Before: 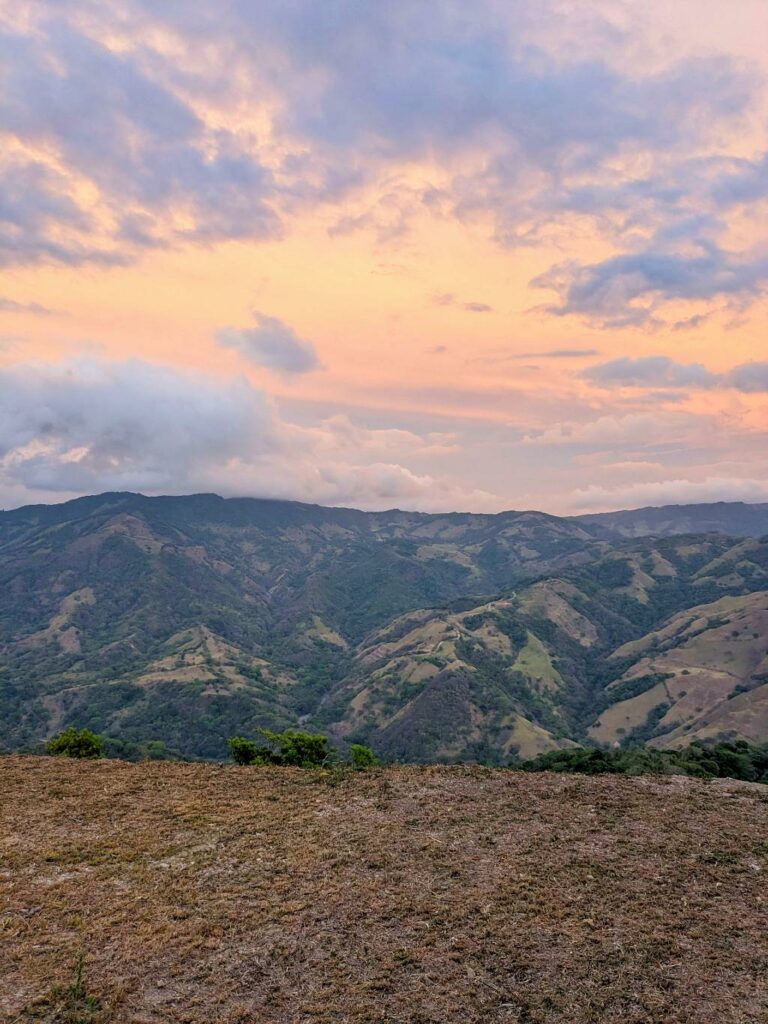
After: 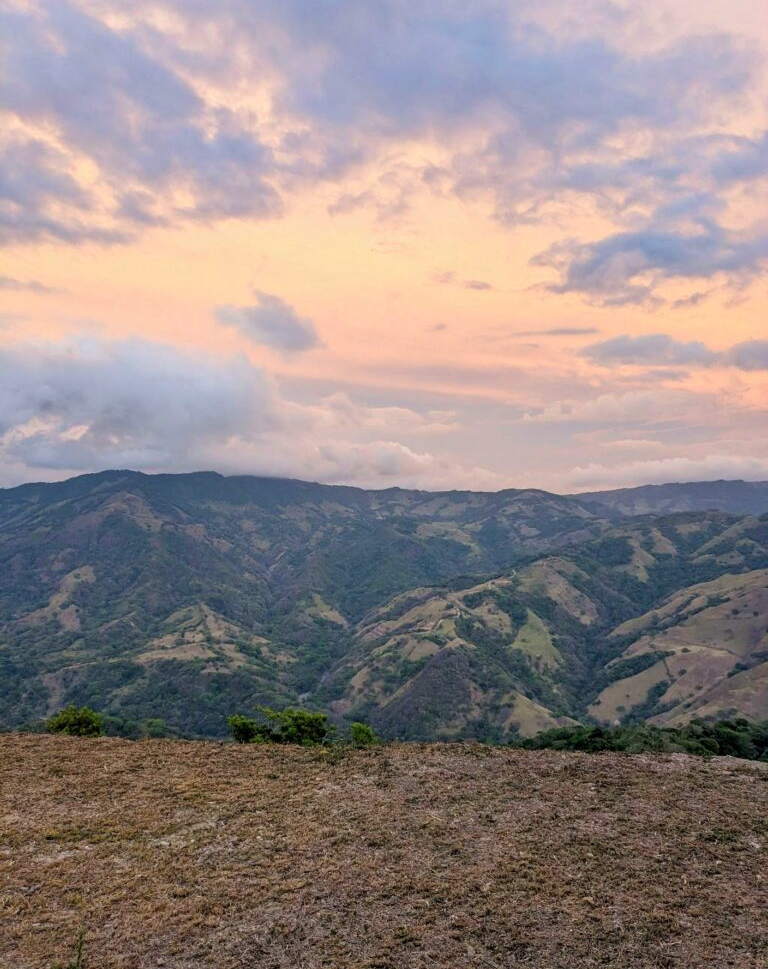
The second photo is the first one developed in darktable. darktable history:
crop and rotate: top 2.228%, bottom 3.087%
color zones: curves: ch0 [(0, 0.5) (0.143, 0.52) (0.286, 0.5) (0.429, 0.5) (0.571, 0.5) (0.714, 0.5) (0.857, 0.5) (1, 0.5)]; ch1 [(0, 0.489) (0.155, 0.45) (0.286, 0.466) (0.429, 0.5) (0.571, 0.5) (0.714, 0.5) (0.857, 0.5) (1, 0.489)]
